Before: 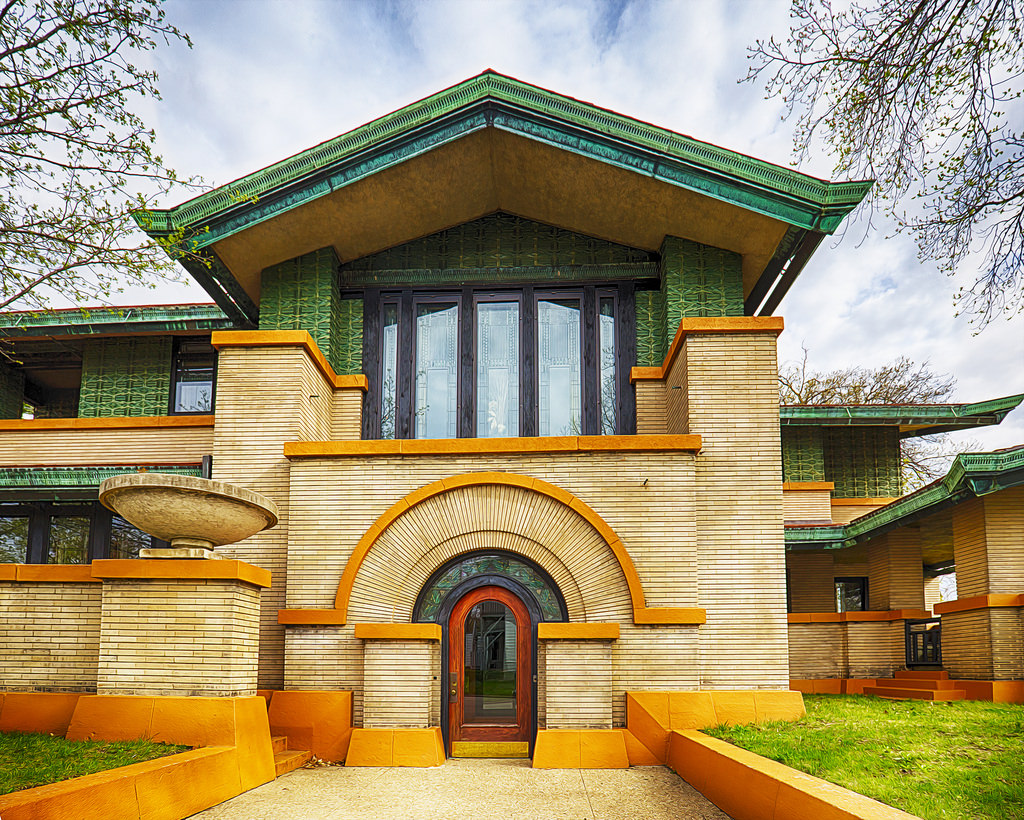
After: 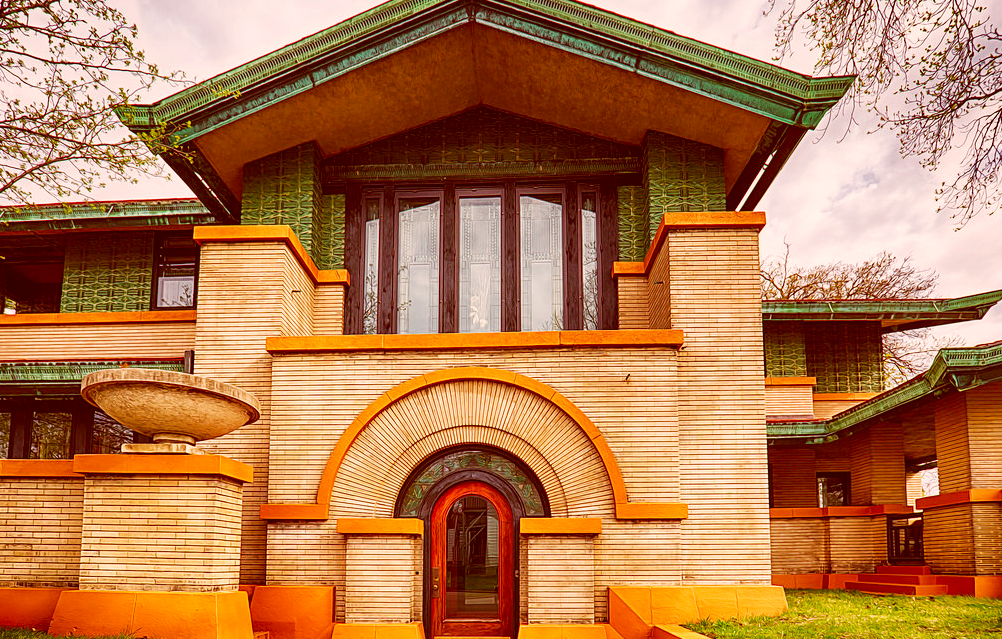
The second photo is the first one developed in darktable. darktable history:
crop and rotate: left 1.814%, top 12.818%, right 0.25%, bottom 9.225%
color correction: highlights a* 9.03, highlights b* 8.71, shadows a* 40, shadows b* 40, saturation 0.8
